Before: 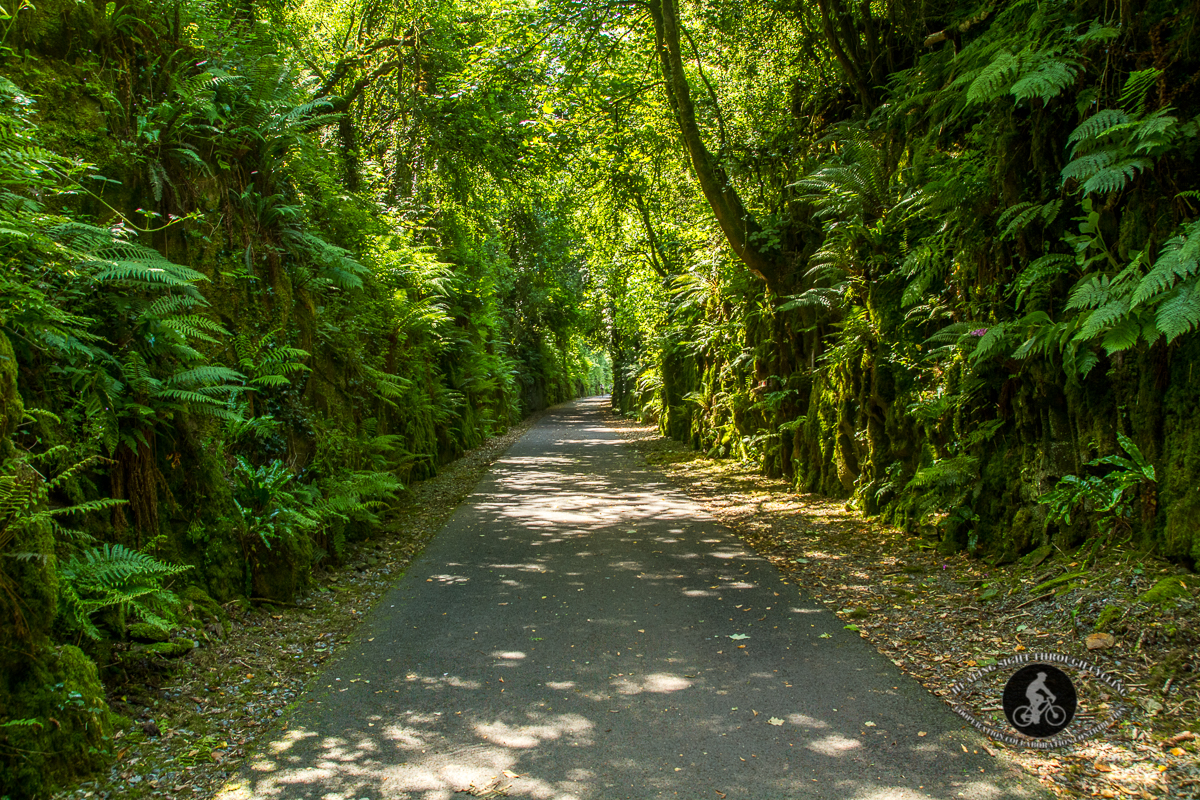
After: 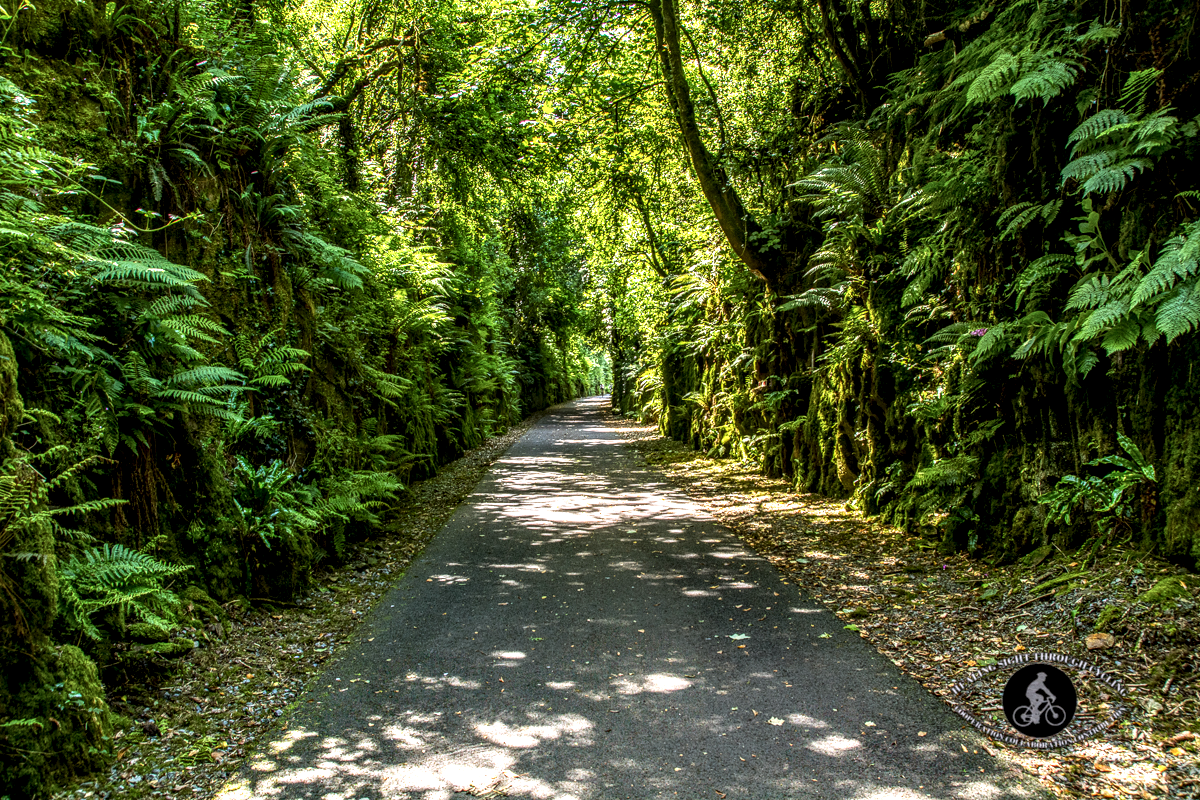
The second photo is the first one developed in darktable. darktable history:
white balance: red 1.004, blue 1.096
local contrast: highlights 19%, detail 186%
